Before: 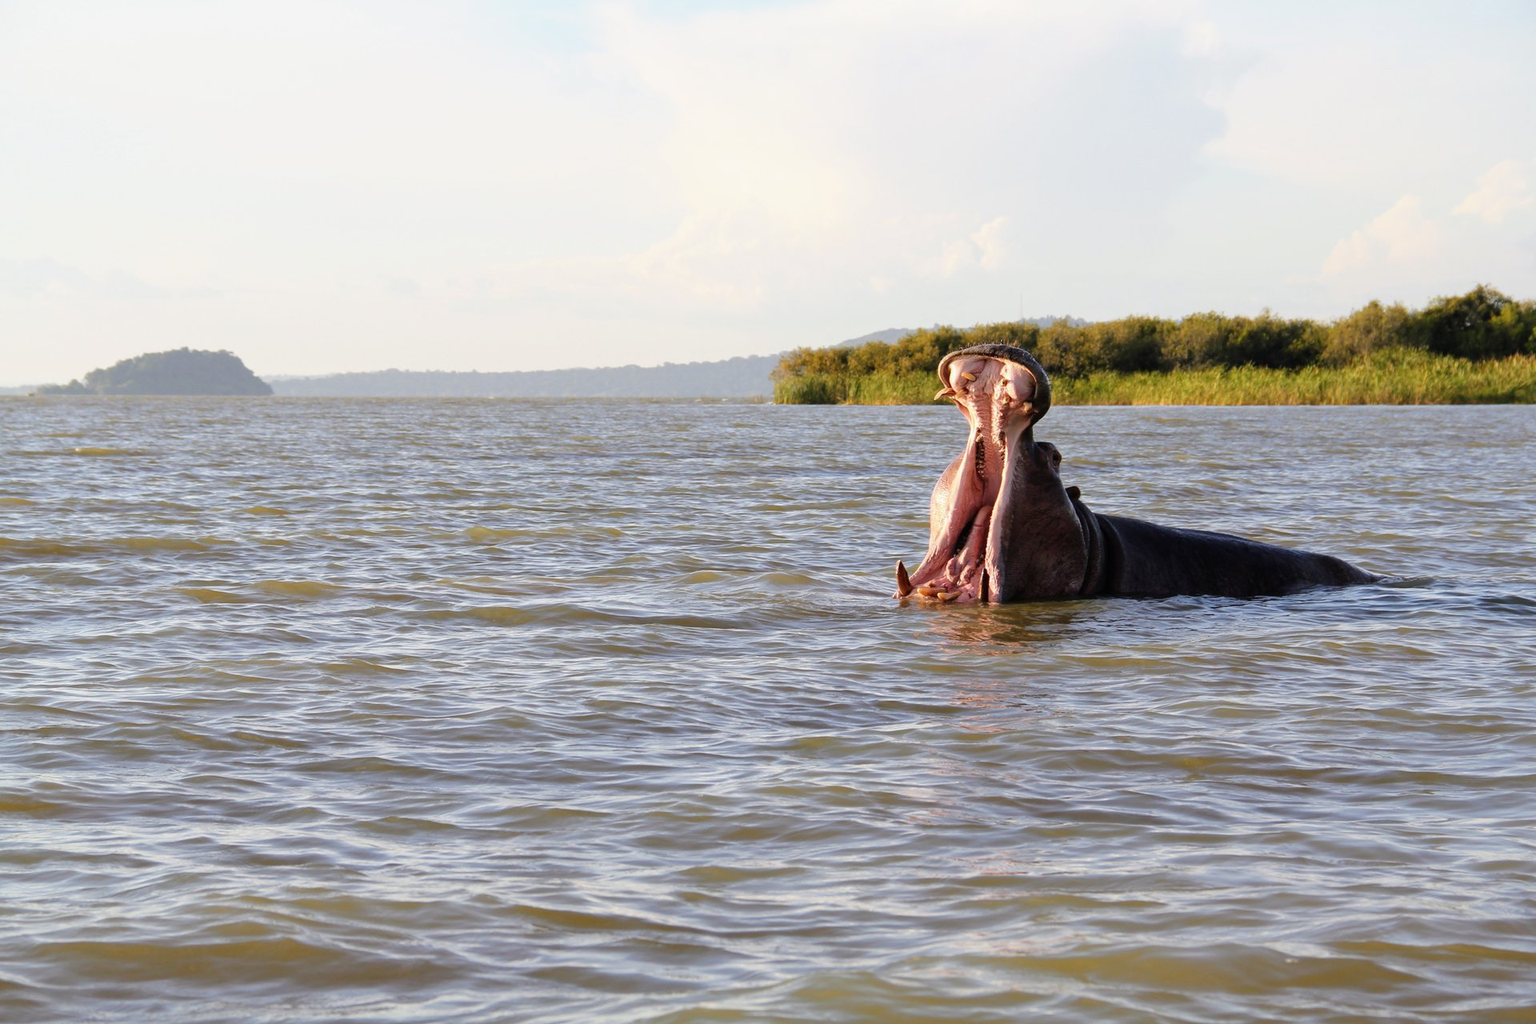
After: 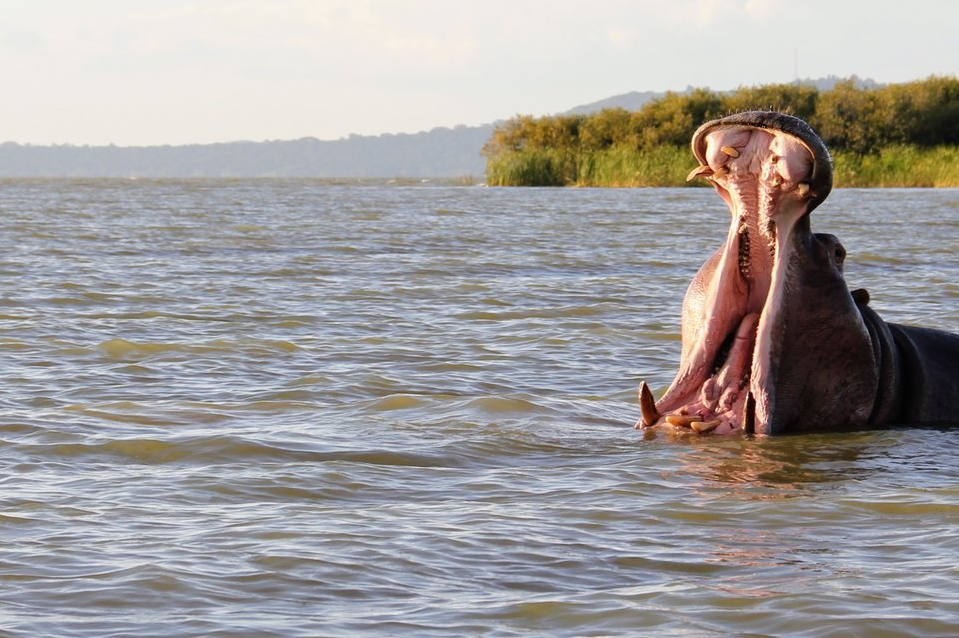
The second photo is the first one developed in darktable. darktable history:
crop: left 25.063%, top 24.997%, right 24.956%, bottom 25.139%
